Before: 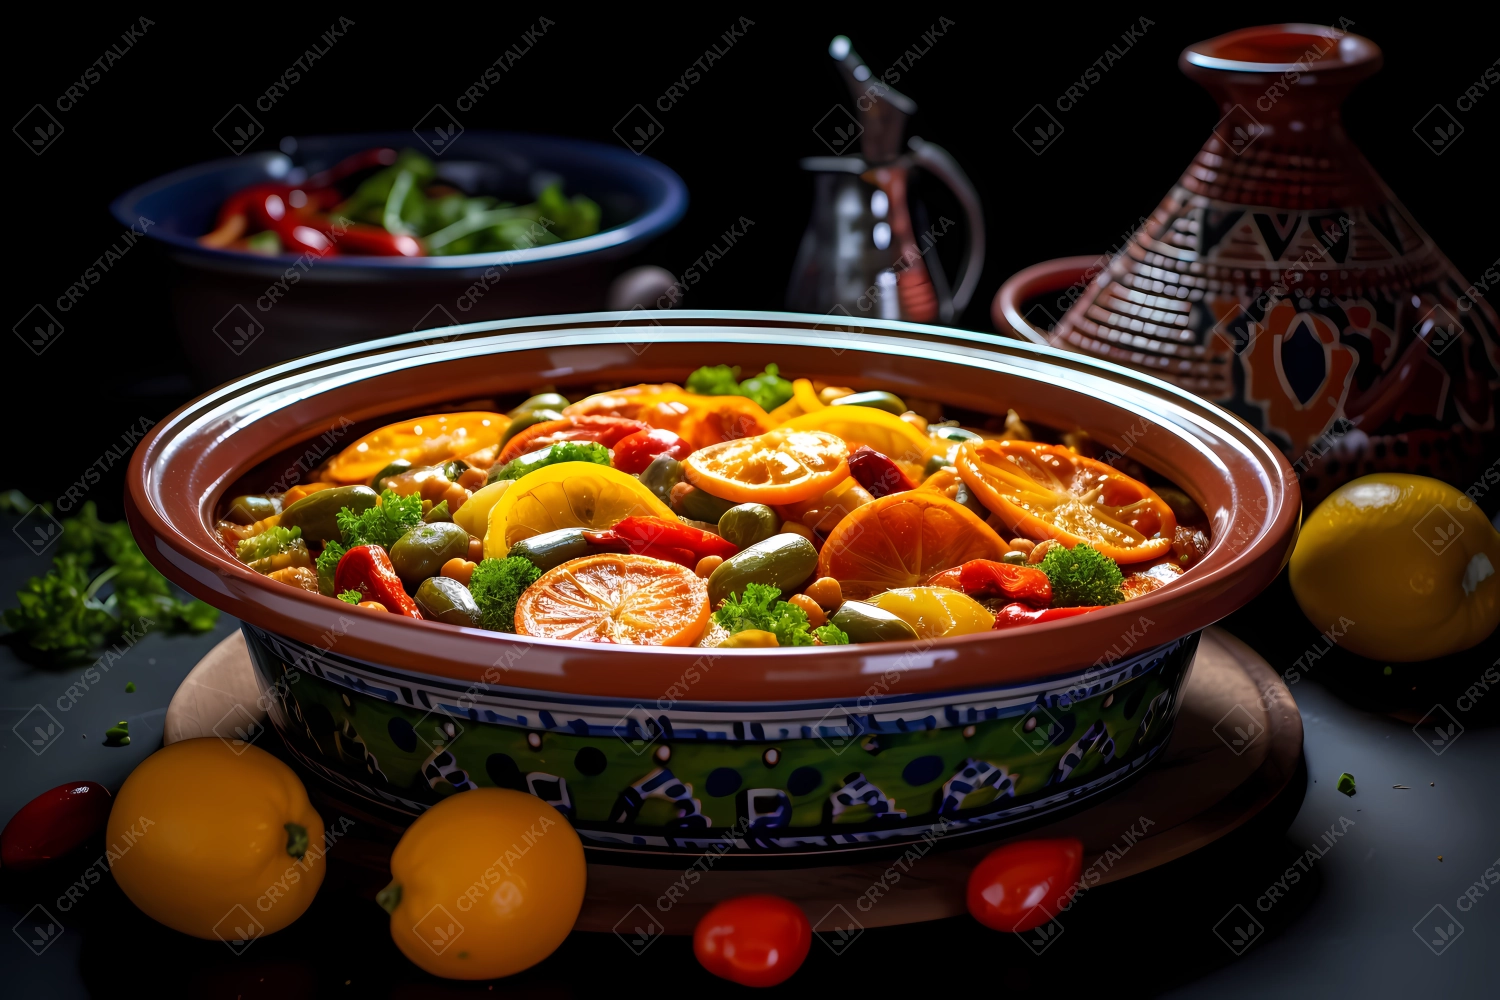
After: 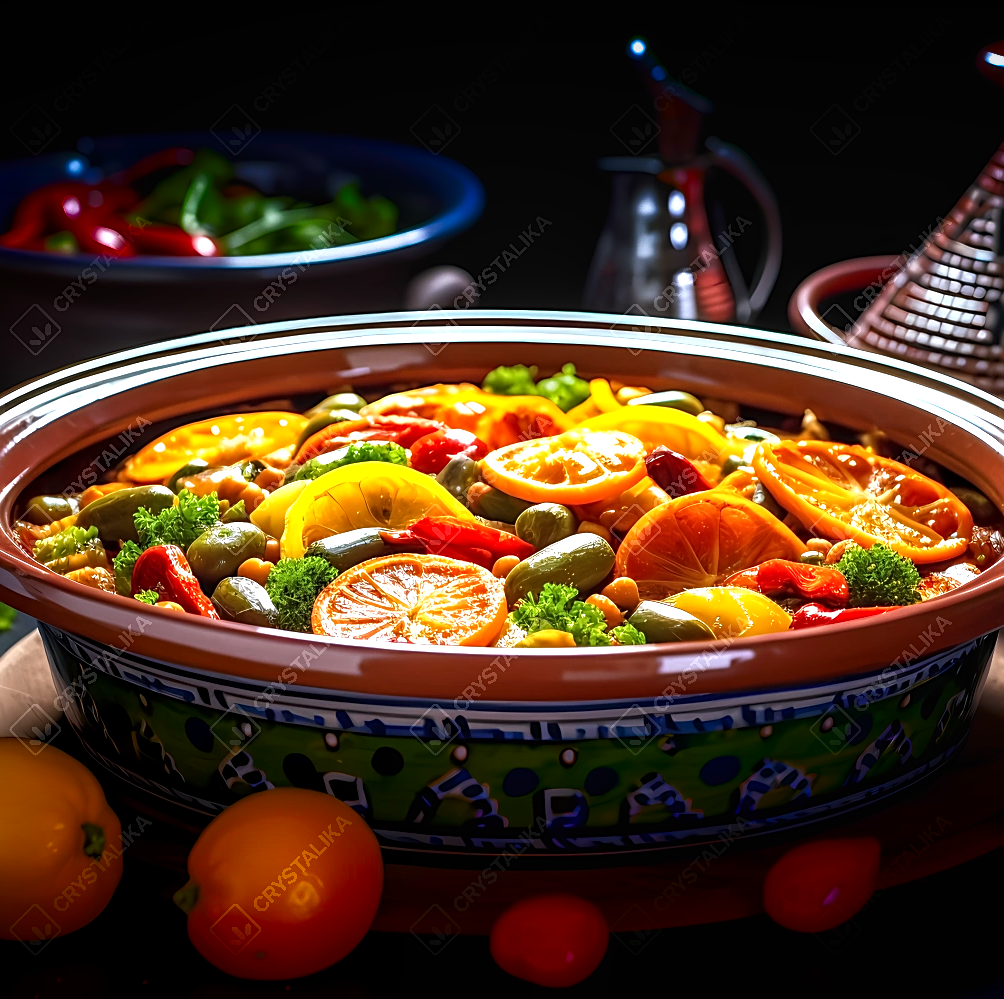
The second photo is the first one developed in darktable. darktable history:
sharpen: on, module defaults
crop and rotate: left 13.586%, right 19.419%
tone equalizer: -8 EV -0.784 EV, -7 EV -0.733 EV, -6 EV -0.634 EV, -5 EV -0.381 EV, -3 EV 0.387 EV, -2 EV 0.6 EV, -1 EV 0.686 EV, +0 EV 0.768 EV, smoothing diameter 24.98%, edges refinement/feathering 9.41, preserve details guided filter
shadows and highlights: shadows -71.34, highlights 35.58, soften with gaussian
local contrast: on, module defaults
exposure: exposure 0.129 EV, compensate exposure bias true, compensate highlight preservation false
